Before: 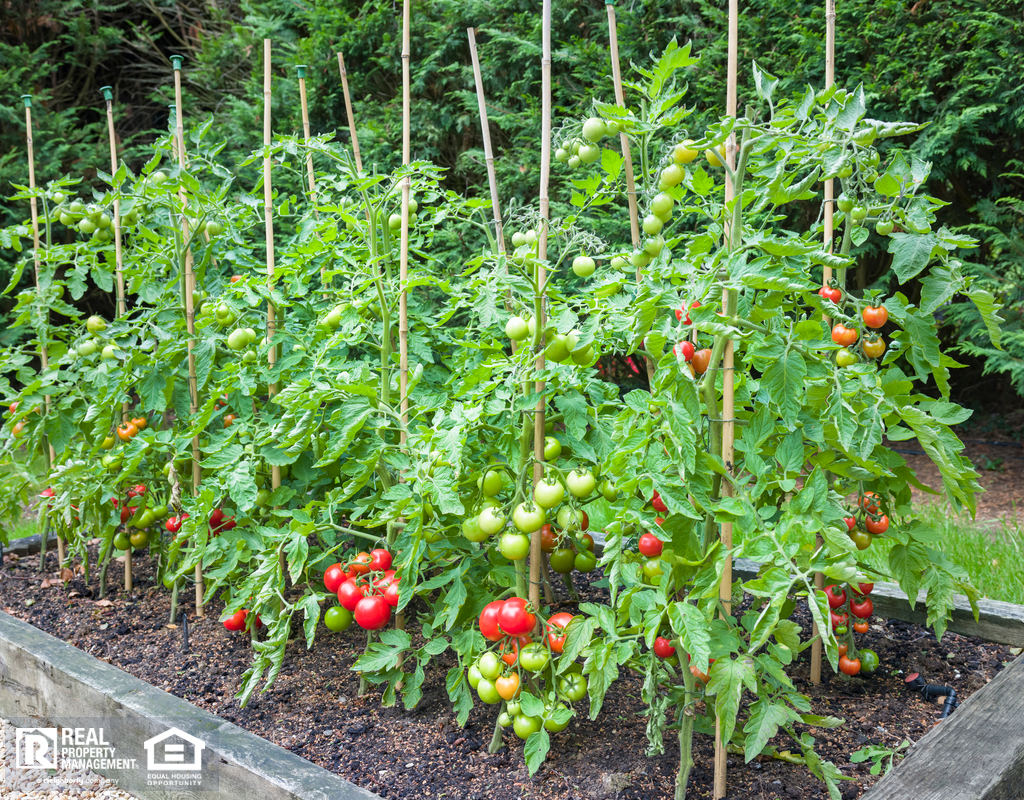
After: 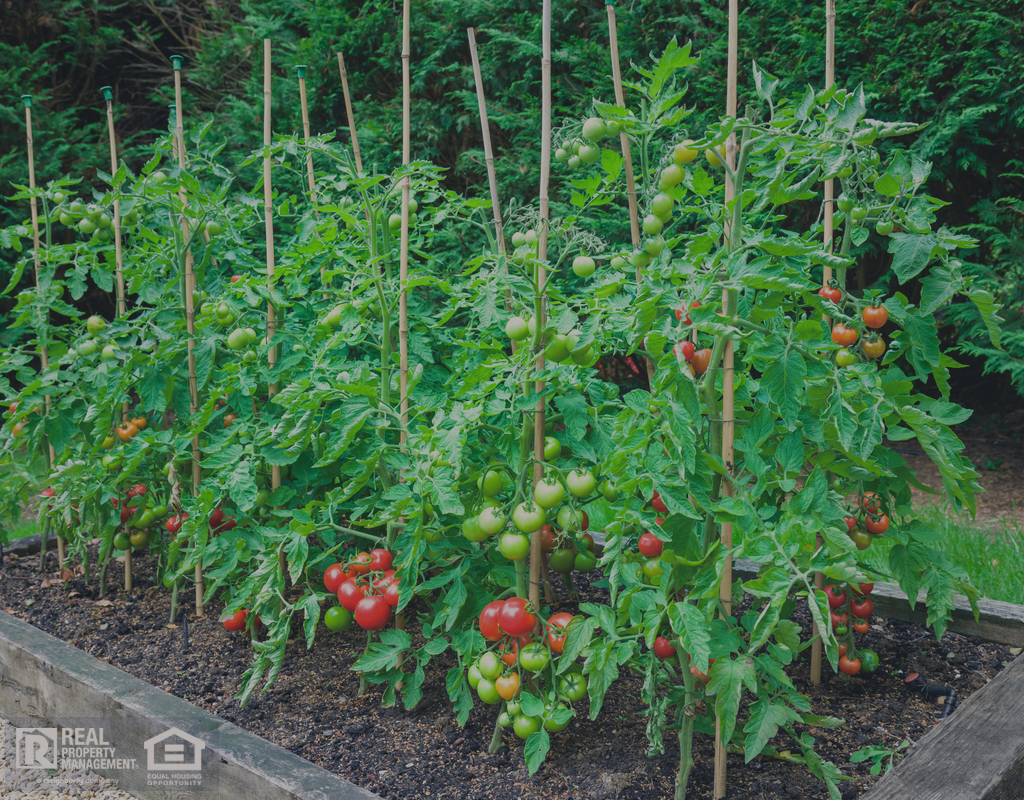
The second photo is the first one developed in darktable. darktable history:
exposure: black level correction -0.016, exposure -1.018 EV, compensate highlight preservation false
color correction: highlights a* 2.75, highlights b* 5, shadows a* -2.04, shadows b* -4.84, saturation 0.8
local contrast: mode bilateral grid, contrast 100, coarseness 100, detail 91%, midtone range 0.2
tone curve: curves: ch0 [(0, 0.036) (0.053, 0.068) (0.211, 0.217) (0.519, 0.513) (0.847, 0.82) (0.991, 0.914)]; ch1 [(0, 0) (0.276, 0.206) (0.412, 0.353) (0.482, 0.475) (0.495, 0.5) (0.509, 0.502) (0.563, 0.57) (0.667, 0.672) (0.788, 0.809) (1, 1)]; ch2 [(0, 0) (0.438, 0.456) (0.473, 0.47) (0.503, 0.503) (0.523, 0.528) (0.562, 0.571) (0.612, 0.61) (0.679, 0.72) (1, 1)], color space Lab, independent channels, preserve colors none
